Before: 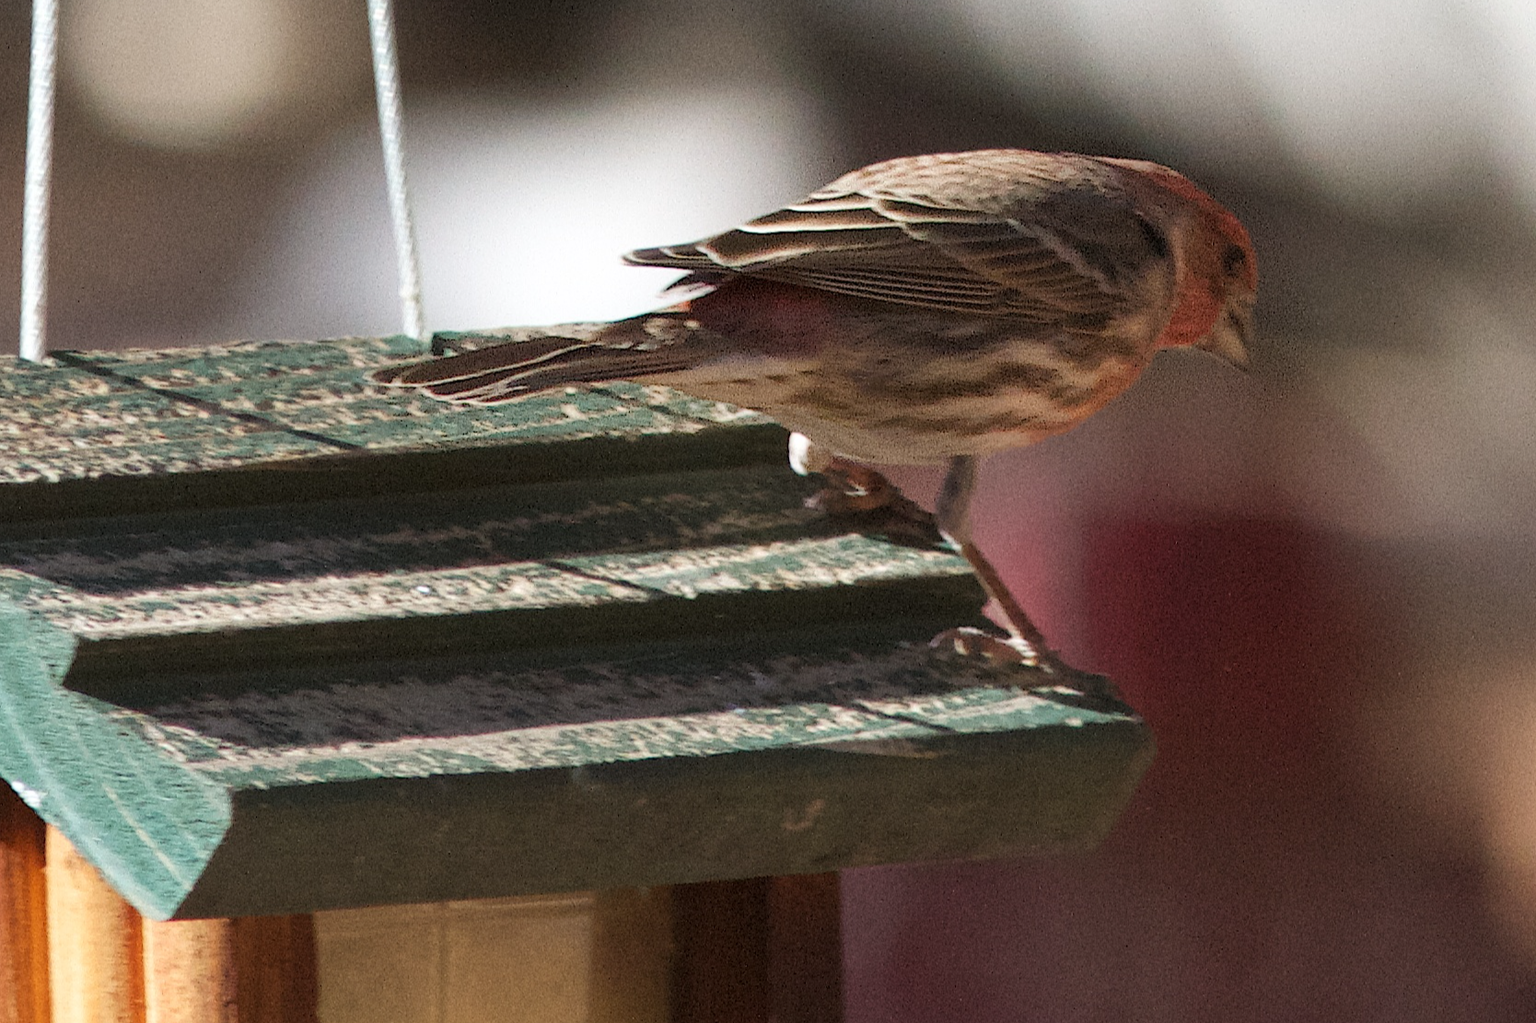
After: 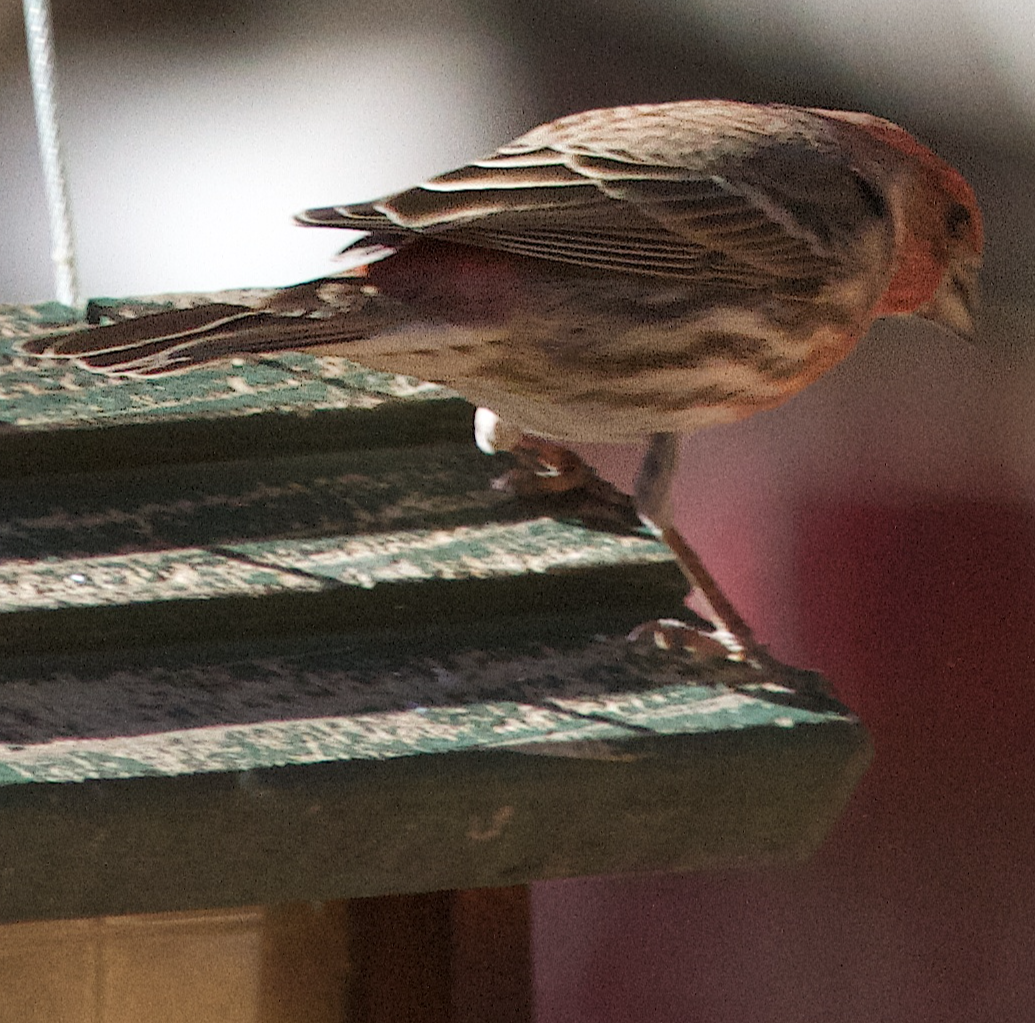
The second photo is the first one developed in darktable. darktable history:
crop and rotate: left 22.912%, top 5.623%, right 15.037%, bottom 2.266%
